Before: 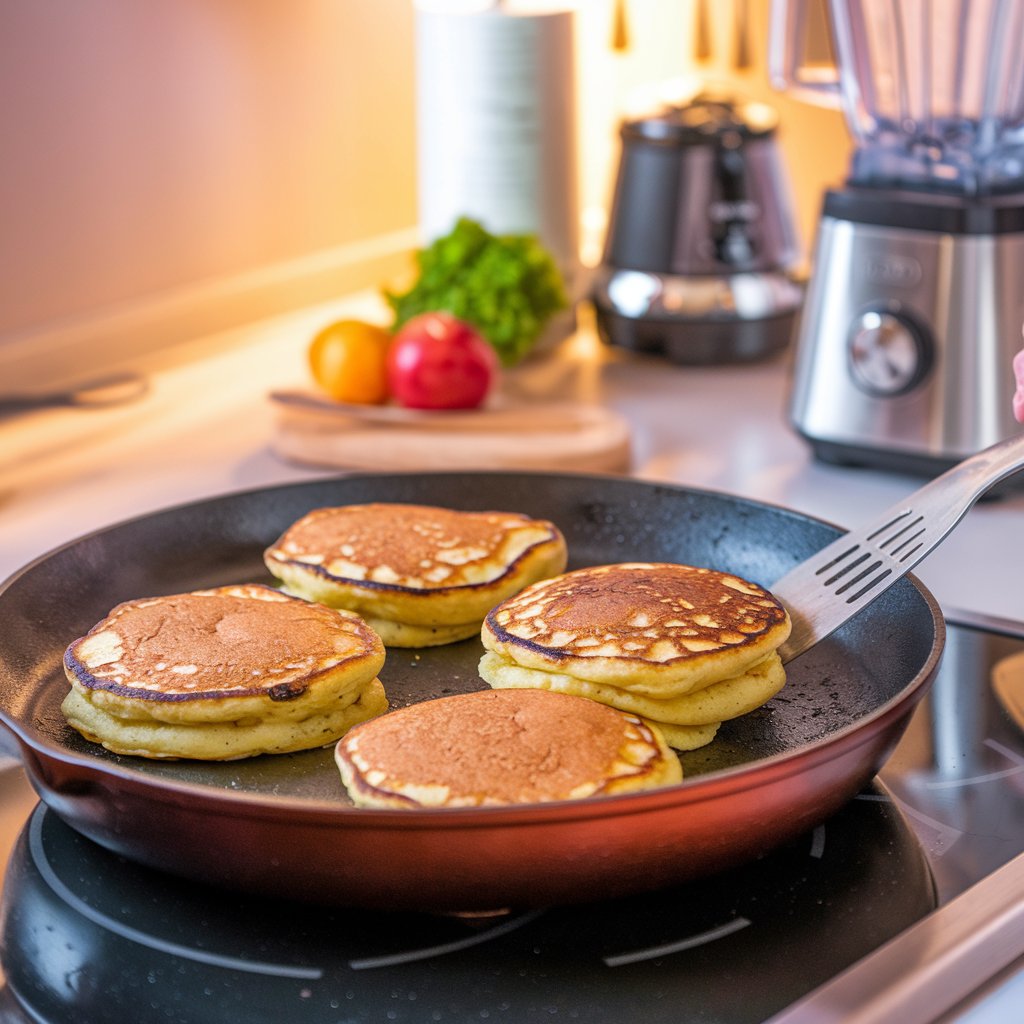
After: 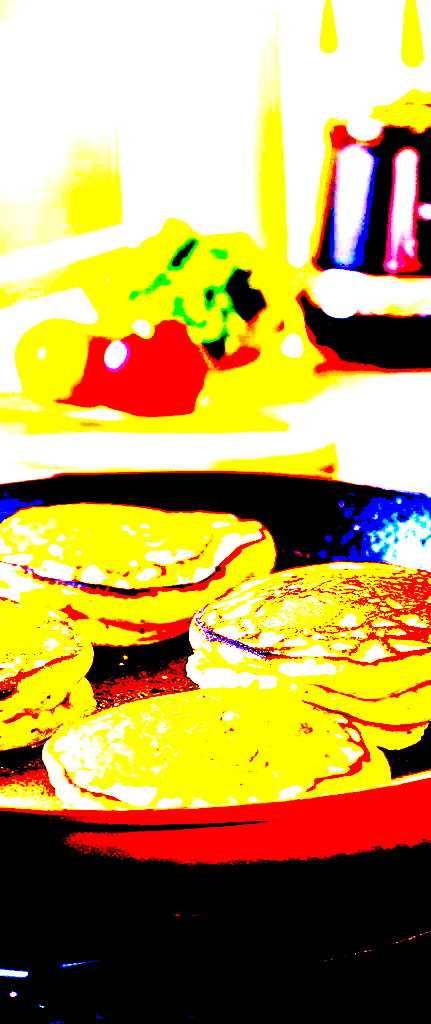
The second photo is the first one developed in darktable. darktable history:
crop: left 28.583%, right 29.231%
color correction: highlights a* 17.94, highlights b* 35.39, shadows a* 1.48, shadows b* 6.42, saturation 1.01
exposure: black level correction 0.1, exposure 3 EV, compensate highlight preservation false
